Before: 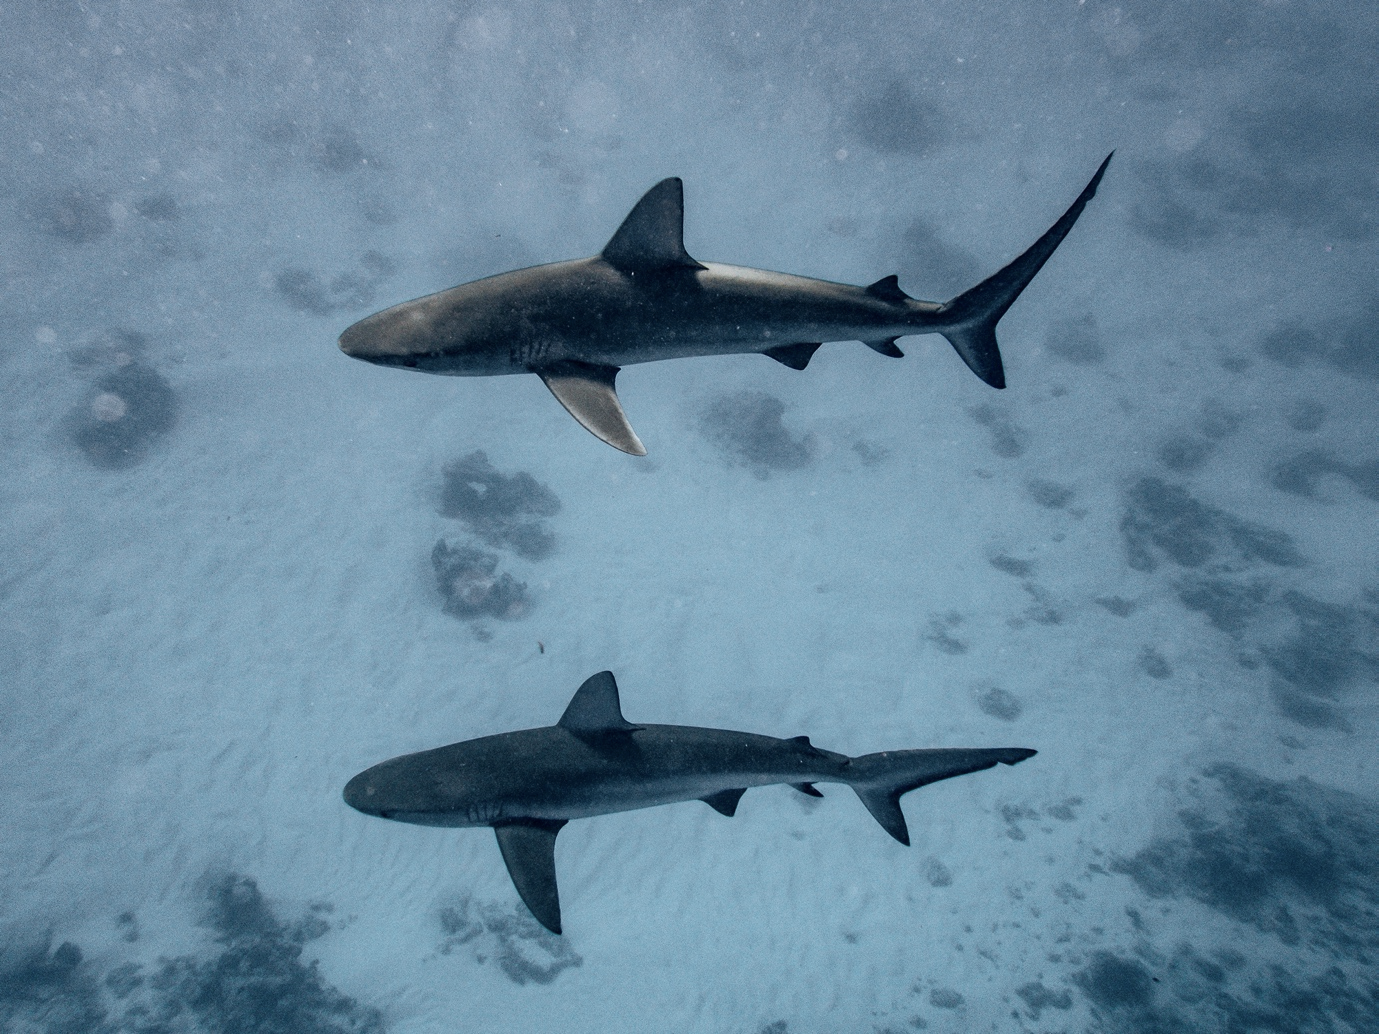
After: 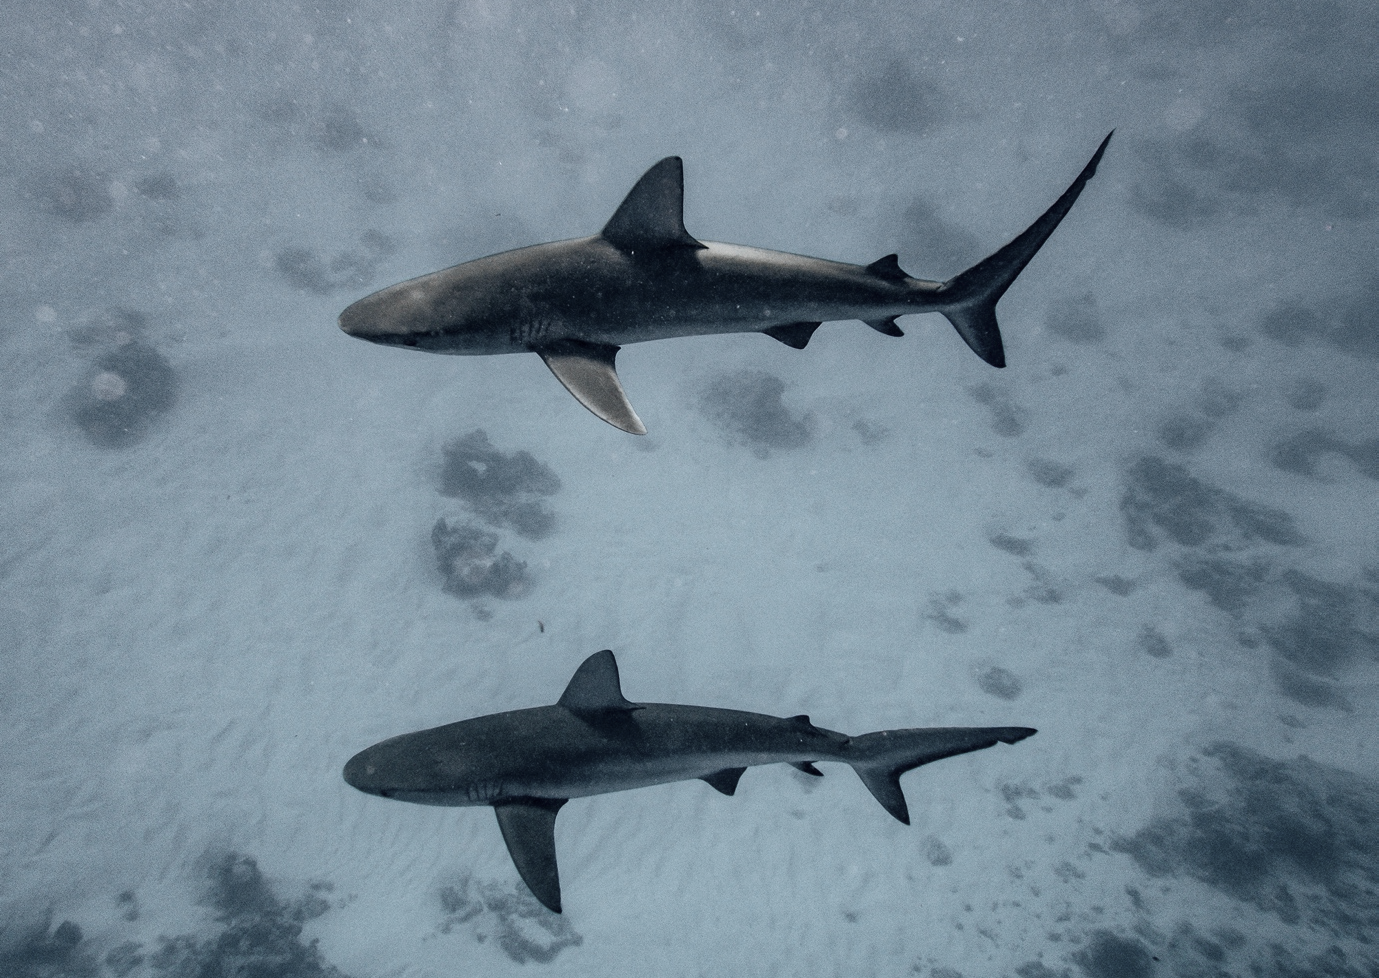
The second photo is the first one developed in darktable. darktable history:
crop and rotate: top 2.073%, bottom 3.254%
color zones: curves: ch1 [(0.238, 0.163) (0.476, 0.2) (0.733, 0.322) (0.848, 0.134)]
